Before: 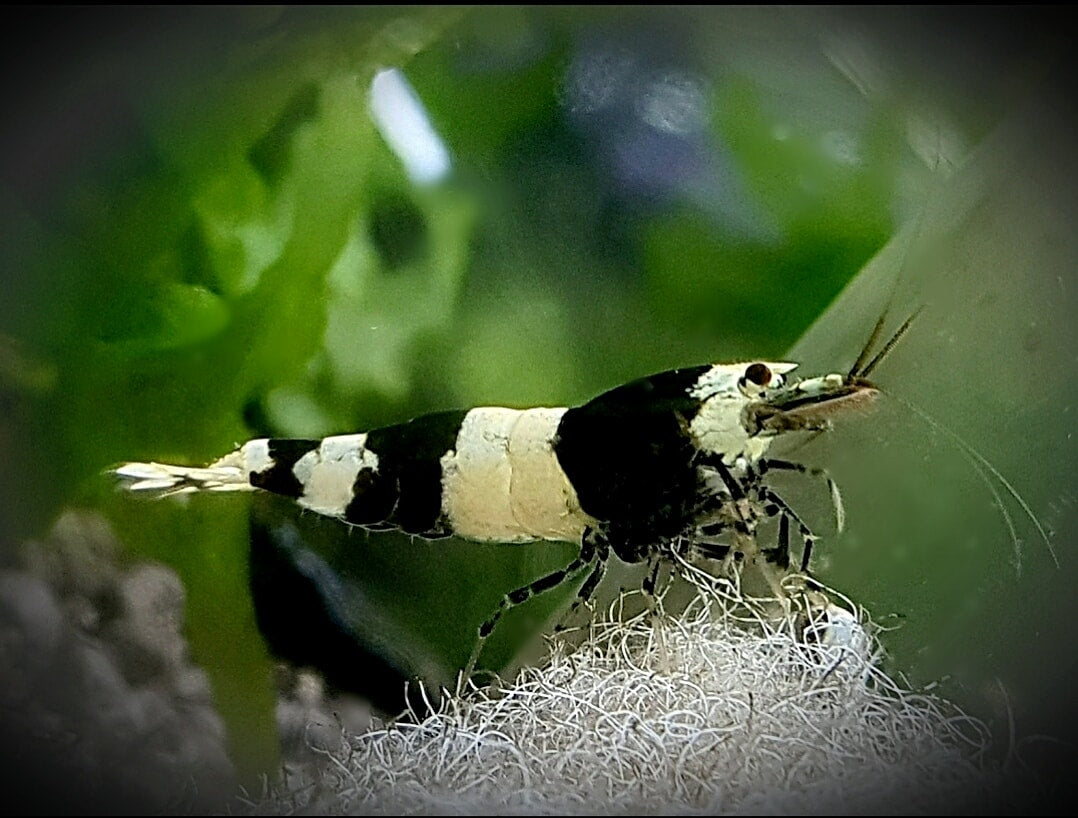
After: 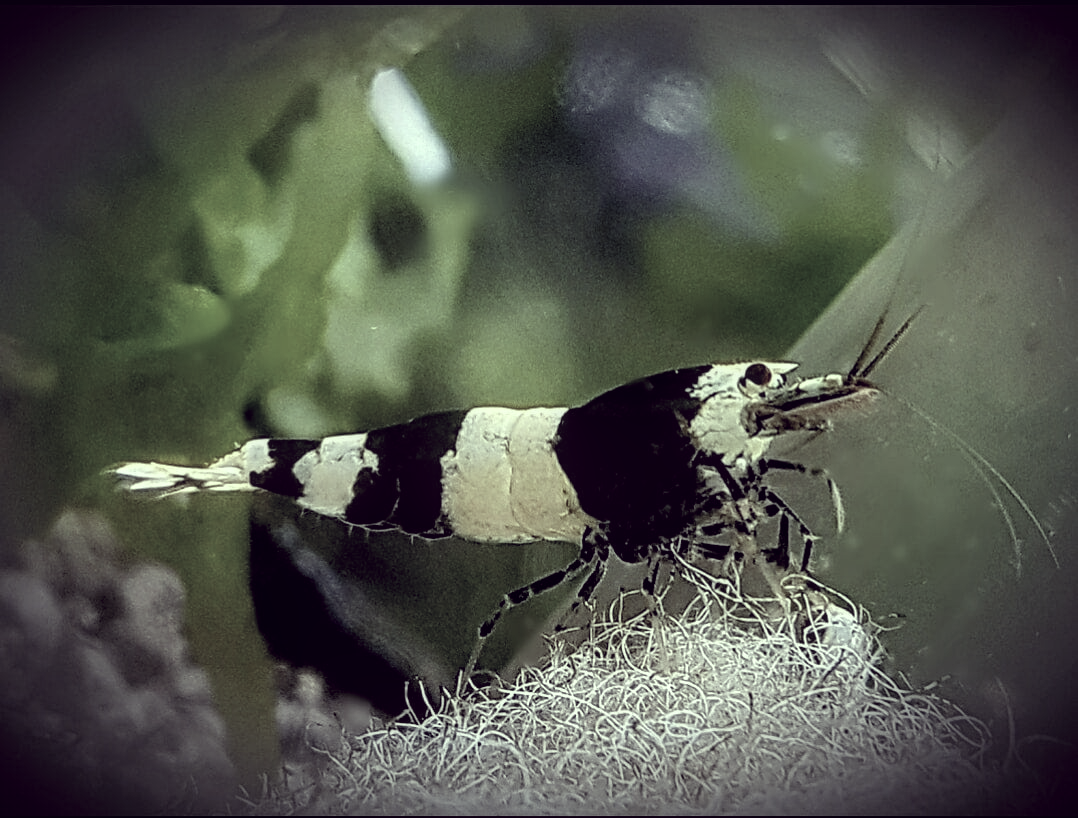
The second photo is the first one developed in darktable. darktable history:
local contrast: on, module defaults
color correction: highlights a* -20.17, highlights b* 20.27, shadows a* 20.03, shadows b* -20.46, saturation 0.43
